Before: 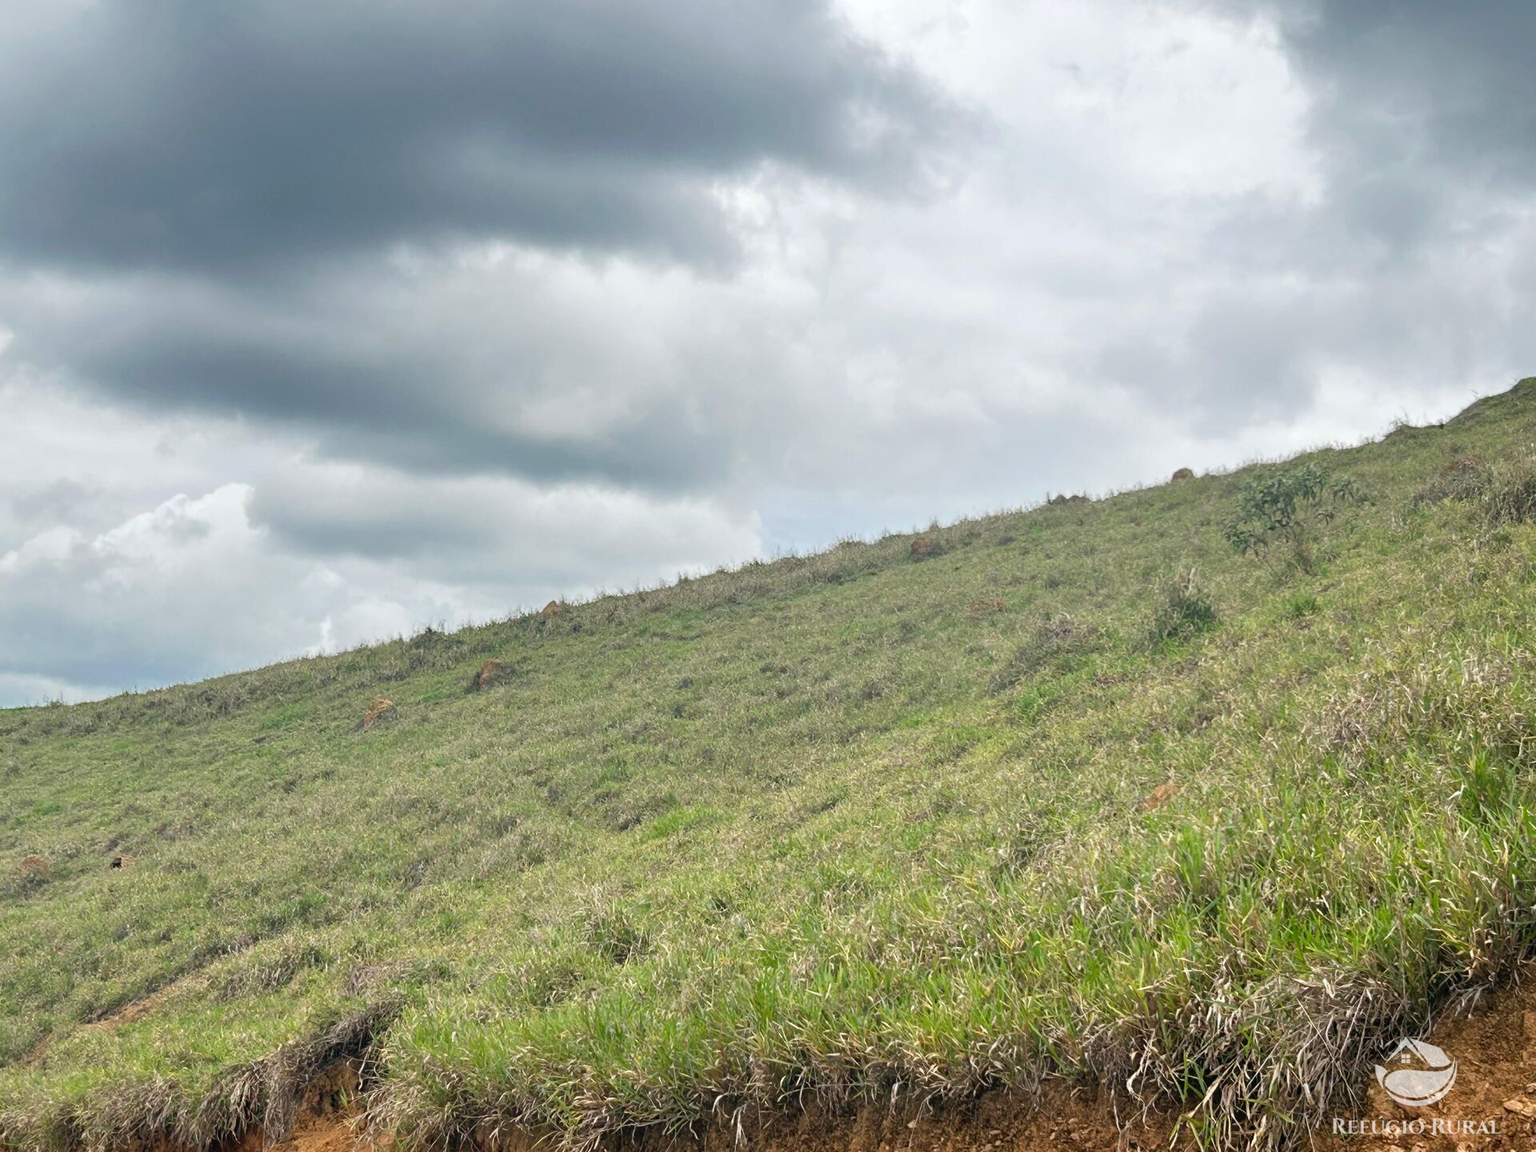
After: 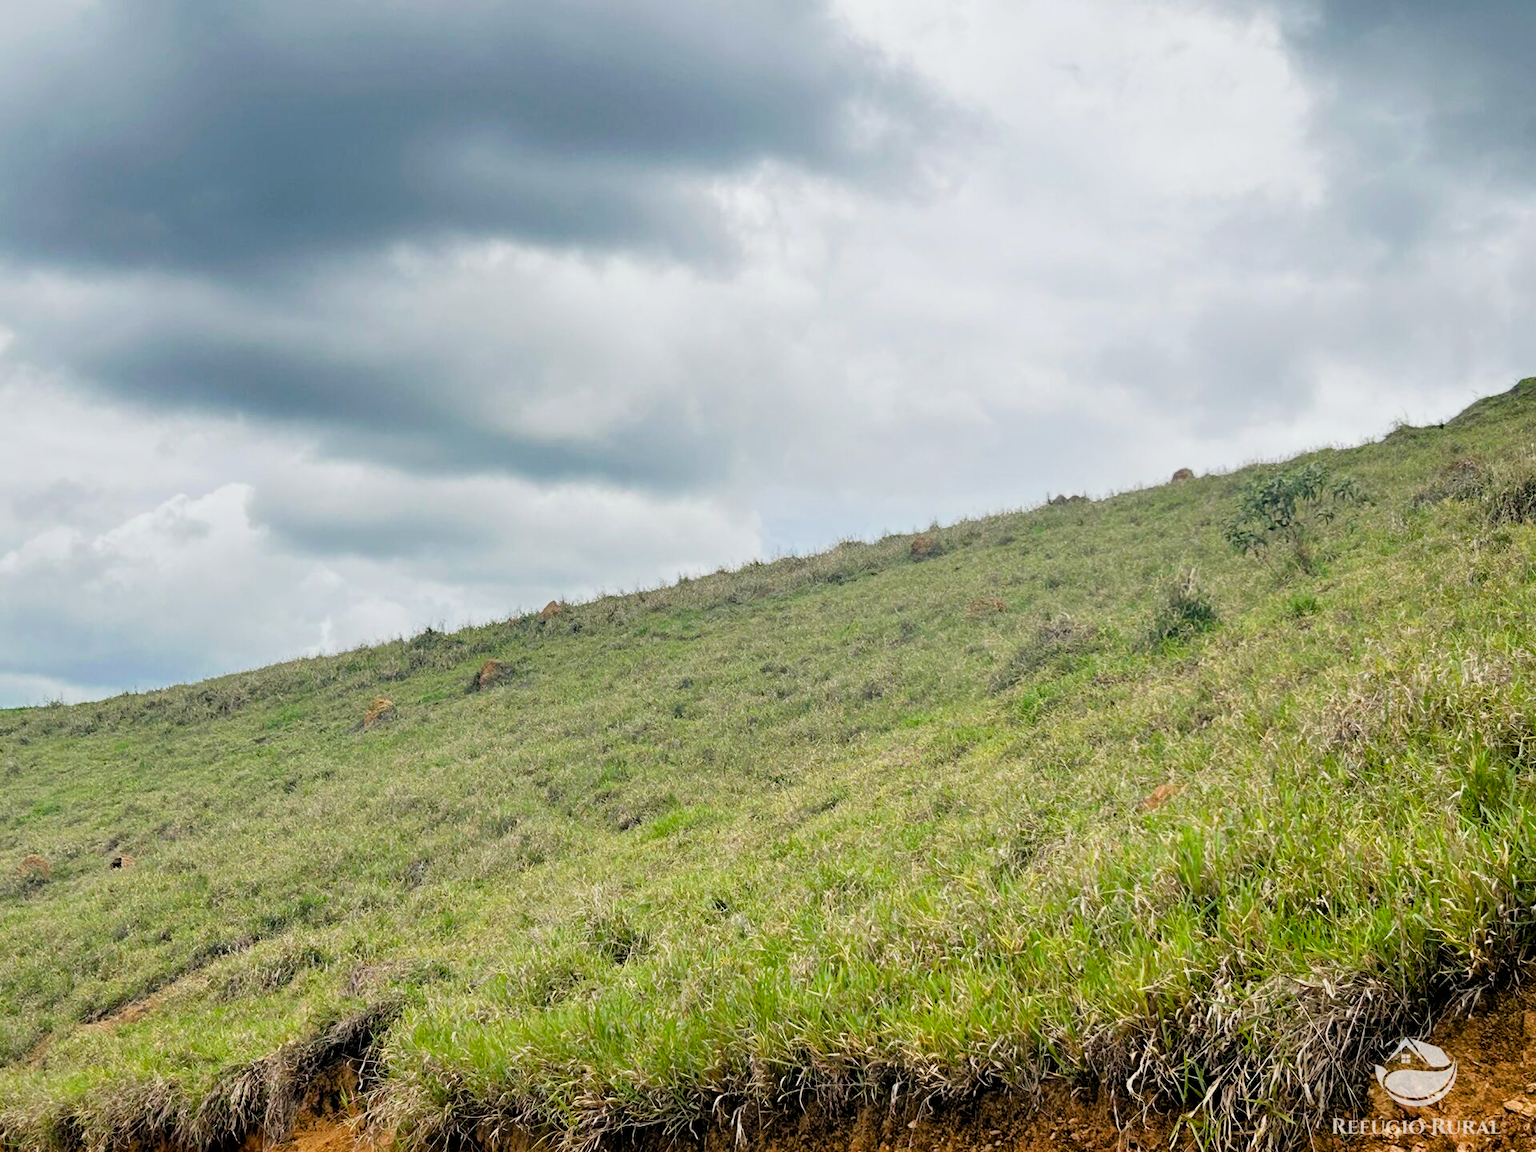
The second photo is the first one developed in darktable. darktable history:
color balance rgb: perceptual saturation grading › global saturation 35%, perceptual saturation grading › highlights -25%, perceptual saturation grading › shadows 25%, global vibrance 10%
filmic rgb: black relative exposure -5 EV, white relative exposure 3.2 EV, hardness 3.42, contrast 1.2, highlights saturation mix -30%
rgb curve: curves: ch0 [(0, 0) (0.136, 0.078) (0.262, 0.245) (0.414, 0.42) (1, 1)], compensate middle gray true, preserve colors basic power
